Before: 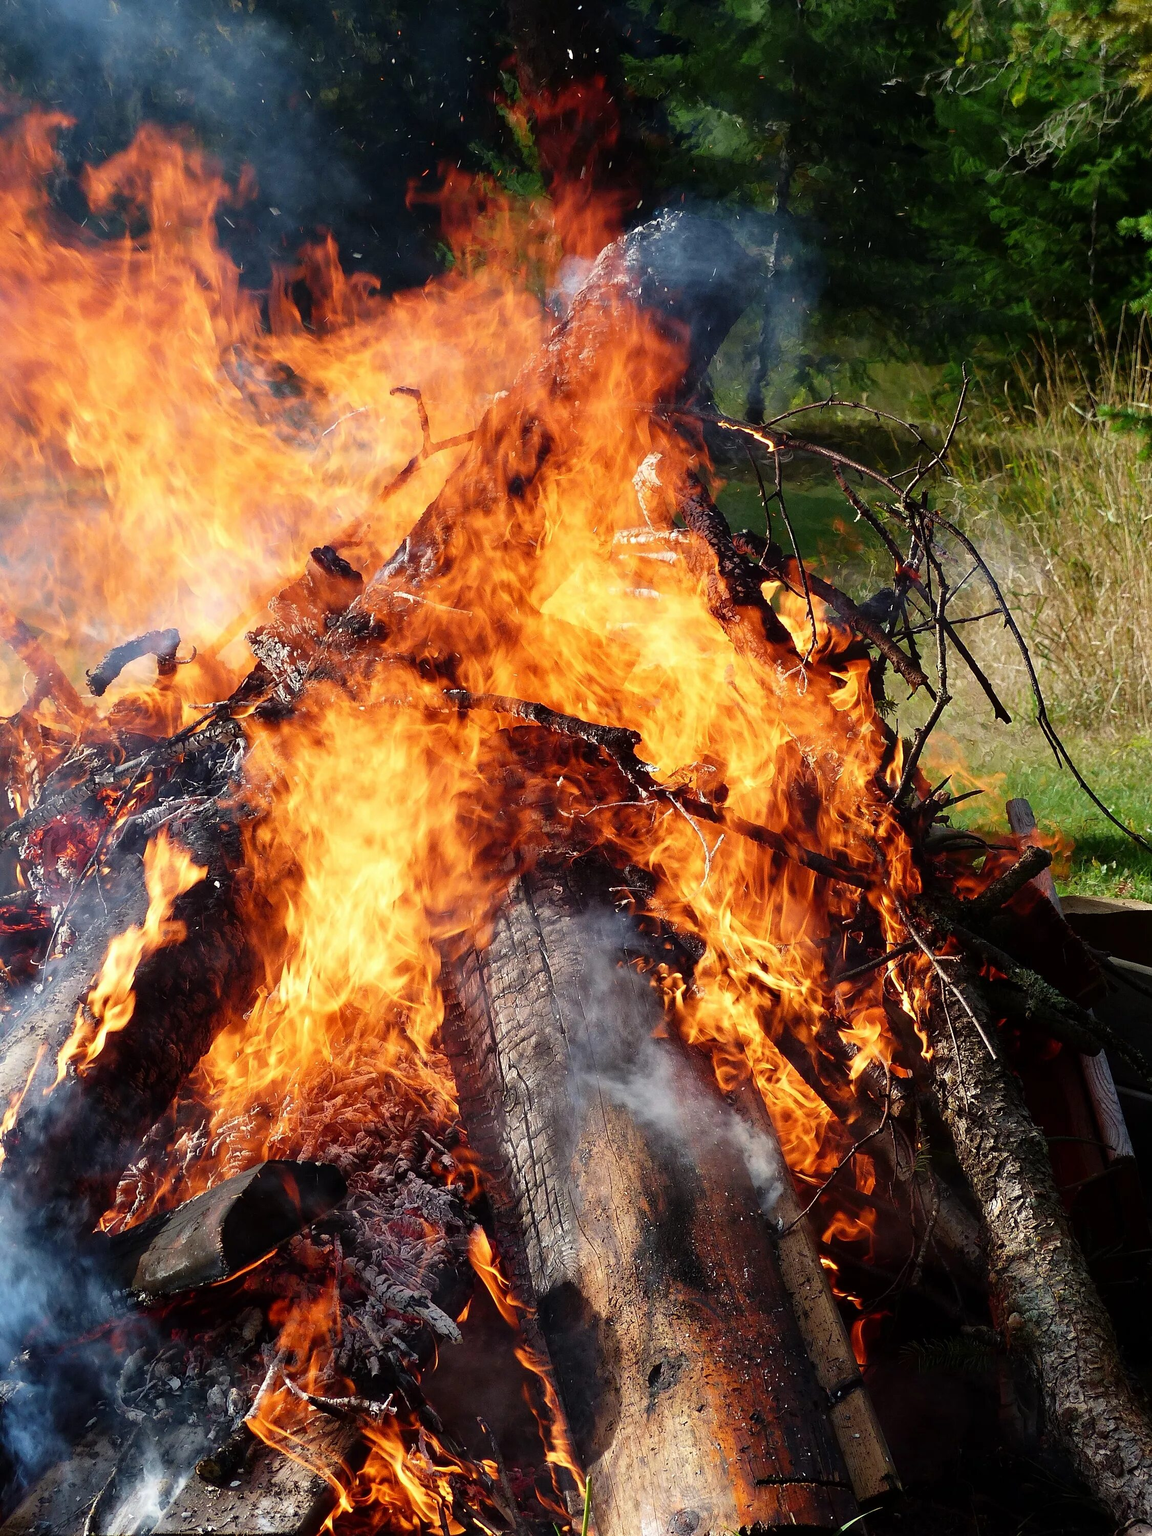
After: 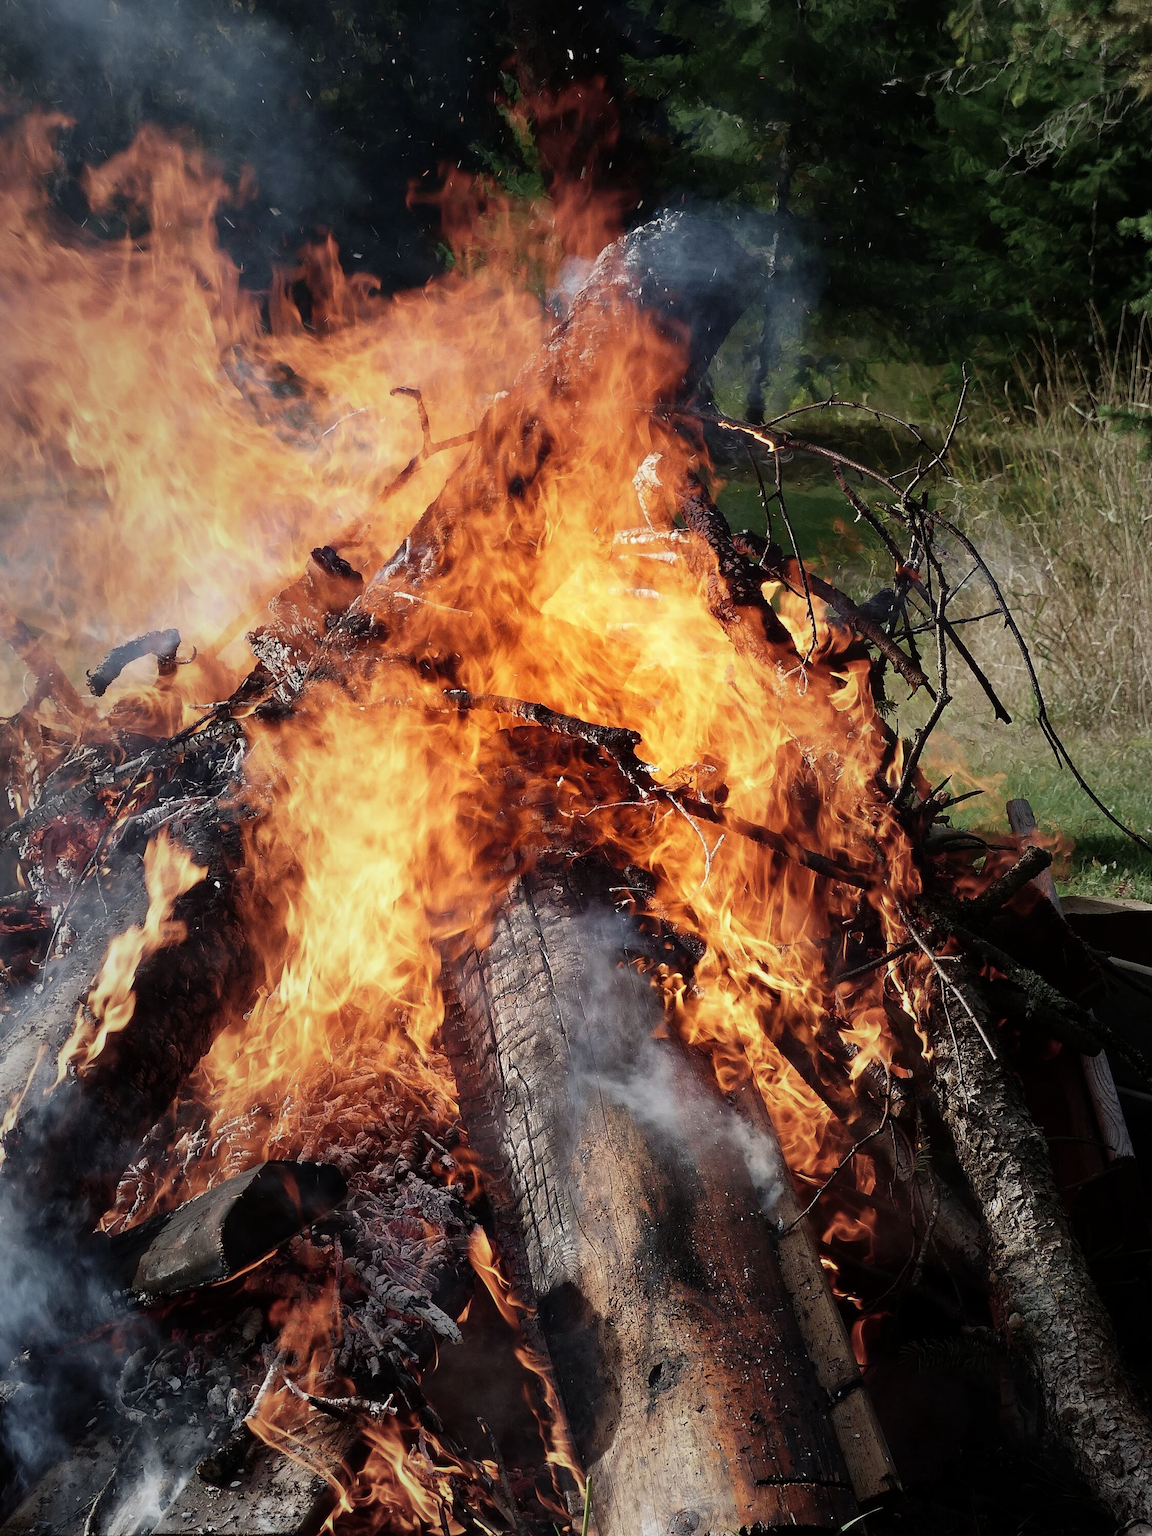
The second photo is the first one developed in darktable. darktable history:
contrast brightness saturation: saturation -0.098
vignetting: fall-off start 18.43%, fall-off radius 136.66%, width/height ratio 0.625, shape 0.594
